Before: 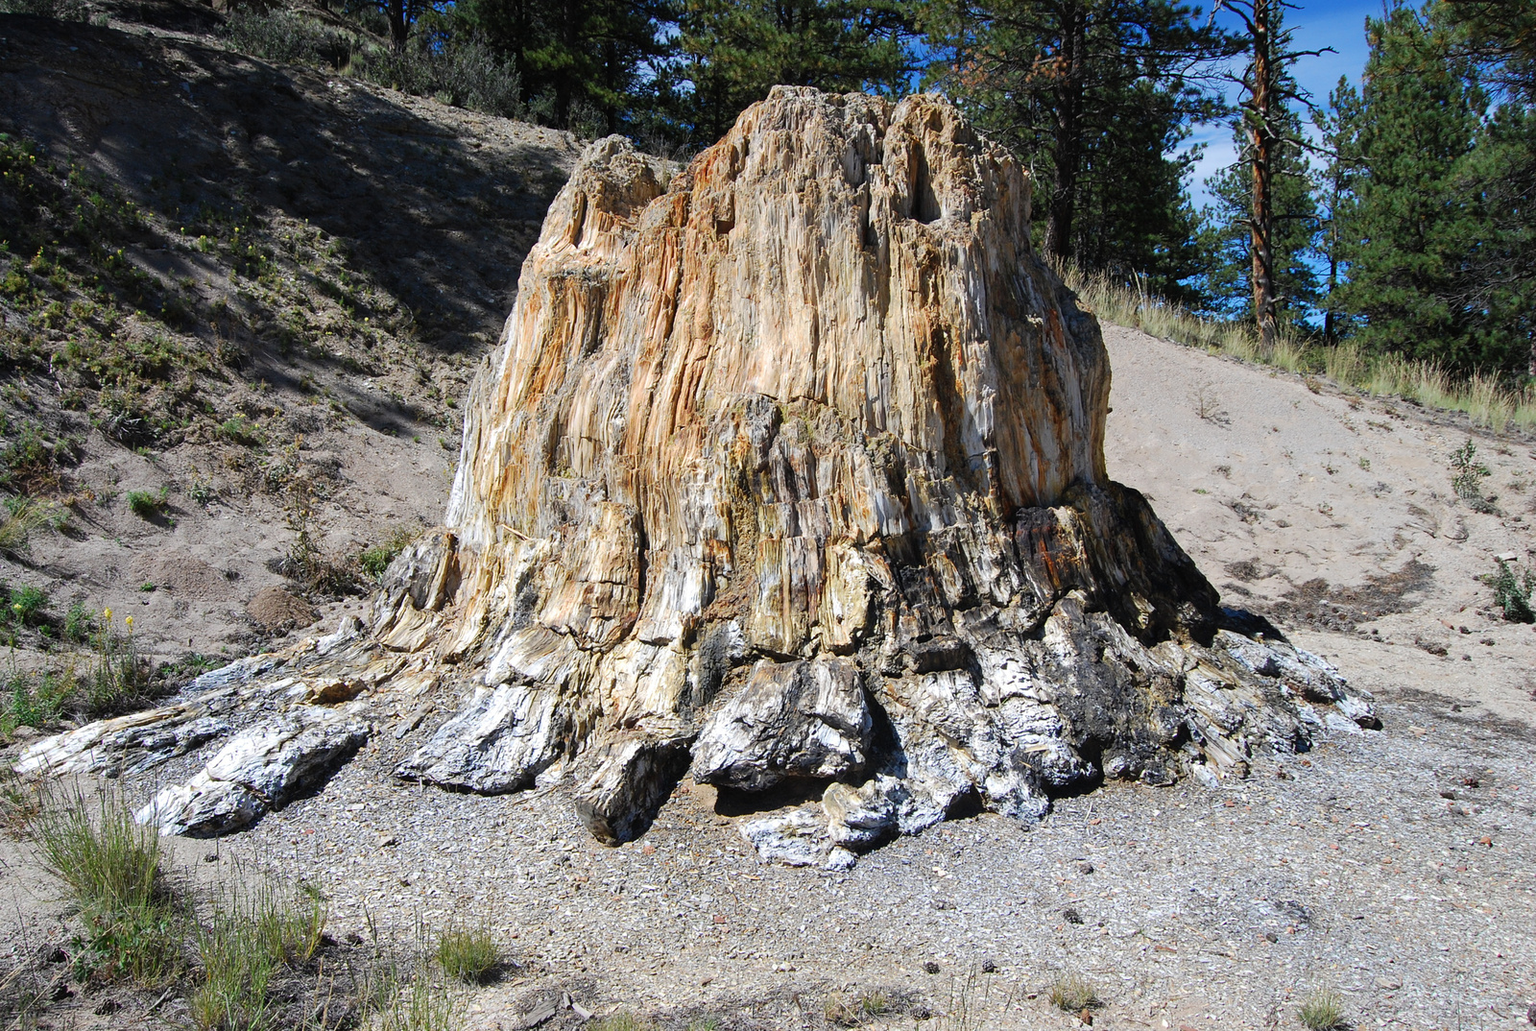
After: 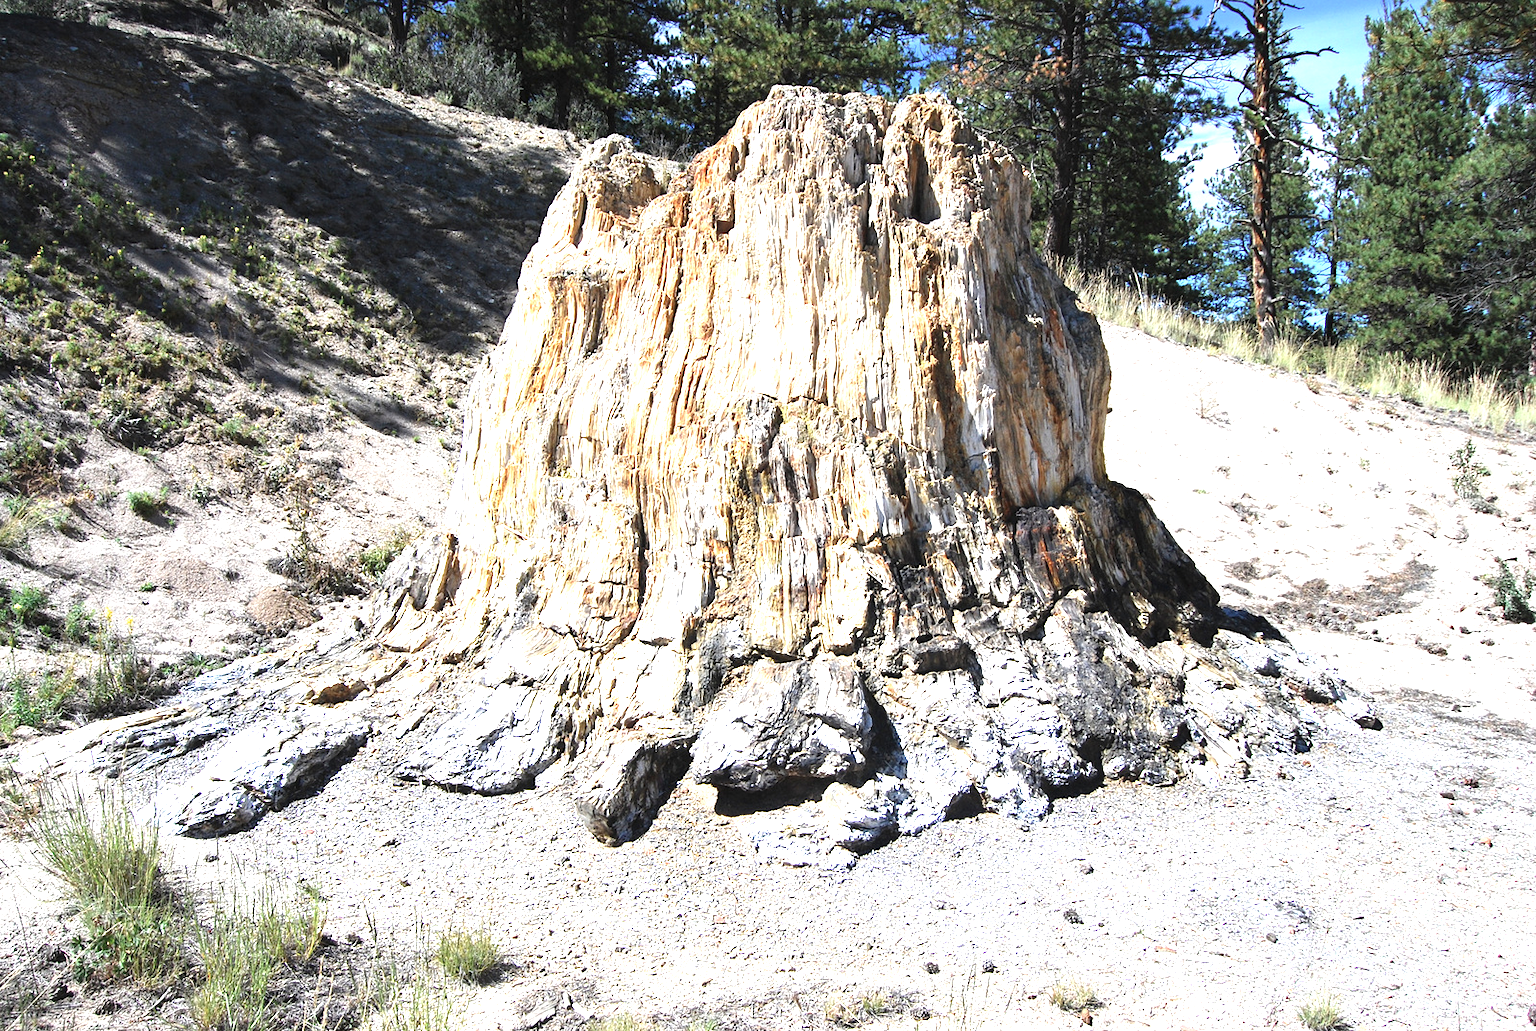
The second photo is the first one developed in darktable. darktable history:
contrast brightness saturation: contrast 0.061, brightness -0.015, saturation -0.213
exposure: black level correction 0, exposure 1.497 EV, compensate highlight preservation false
